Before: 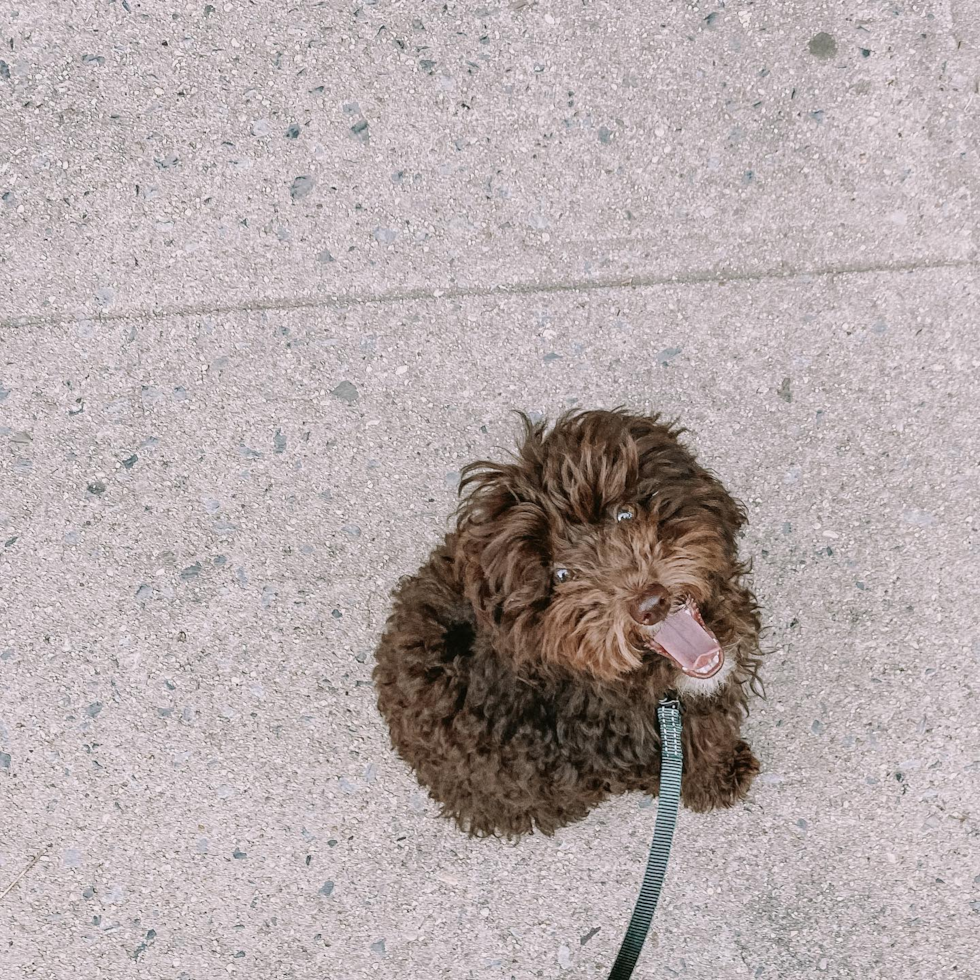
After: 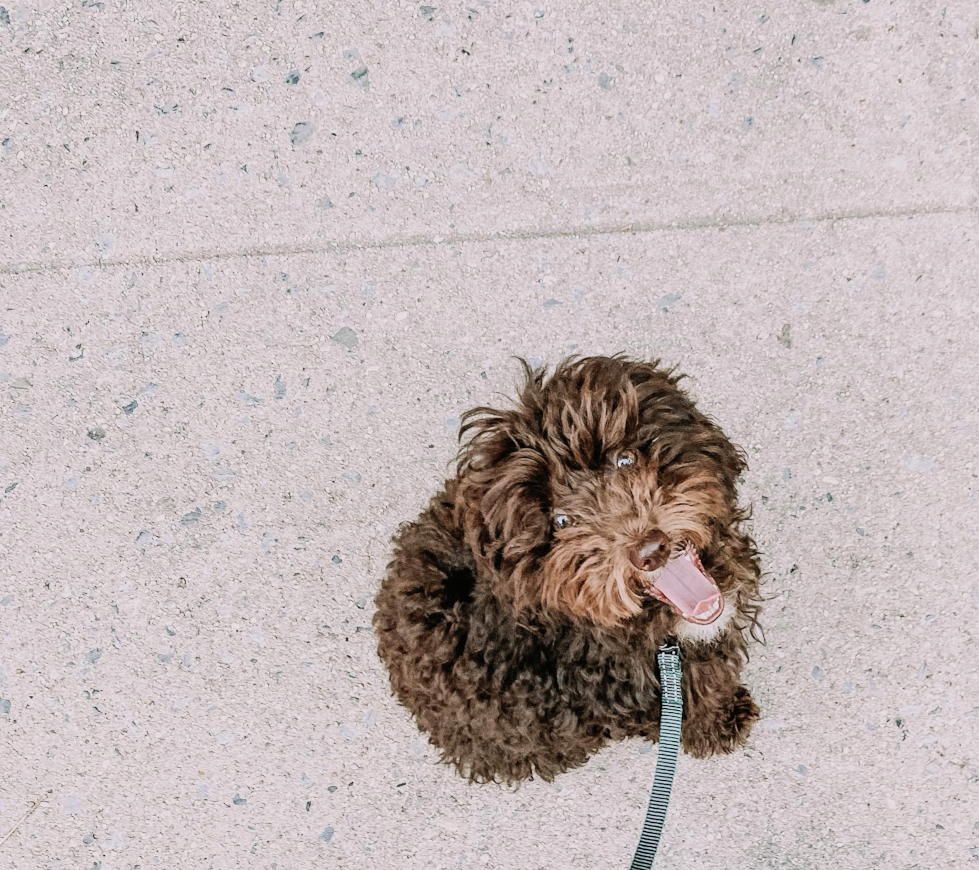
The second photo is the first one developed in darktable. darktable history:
filmic rgb: black relative exposure -7.65 EV, white relative exposure 4.56 EV, hardness 3.61, contrast 0.994
crop and rotate: top 5.572%, bottom 5.599%
contrast brightness saturation: contrast 0.199, brightness 0.162, saturation 0.22
